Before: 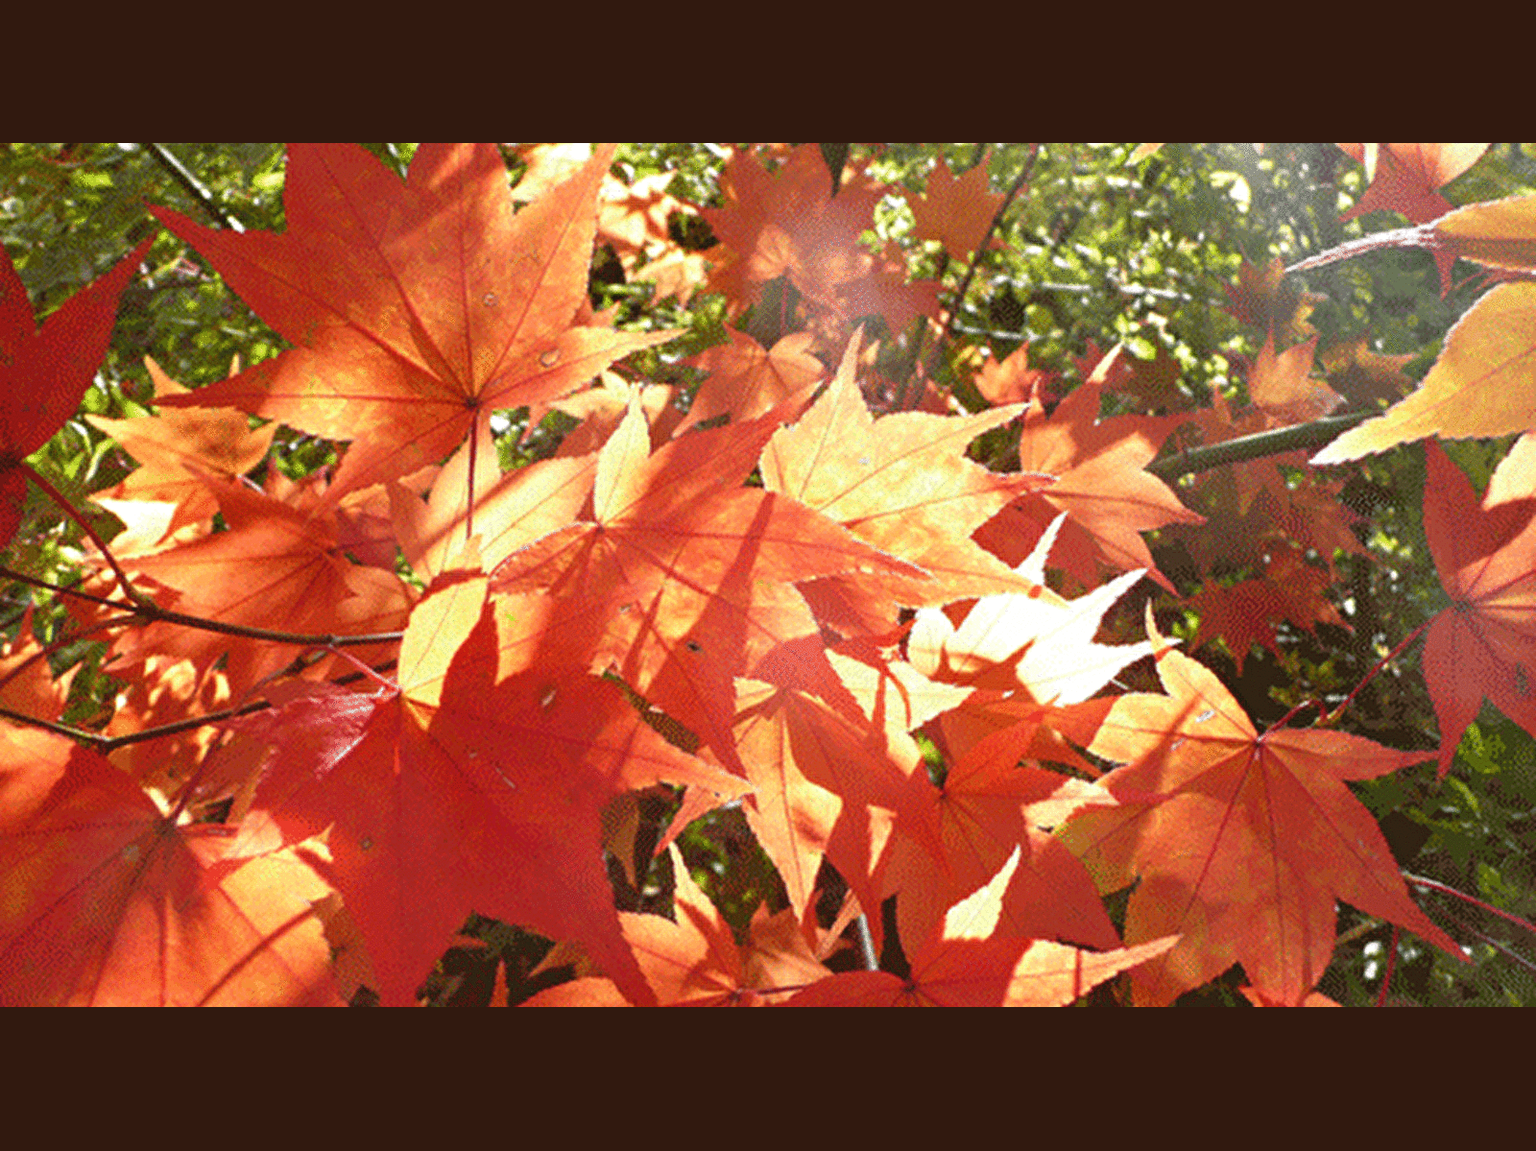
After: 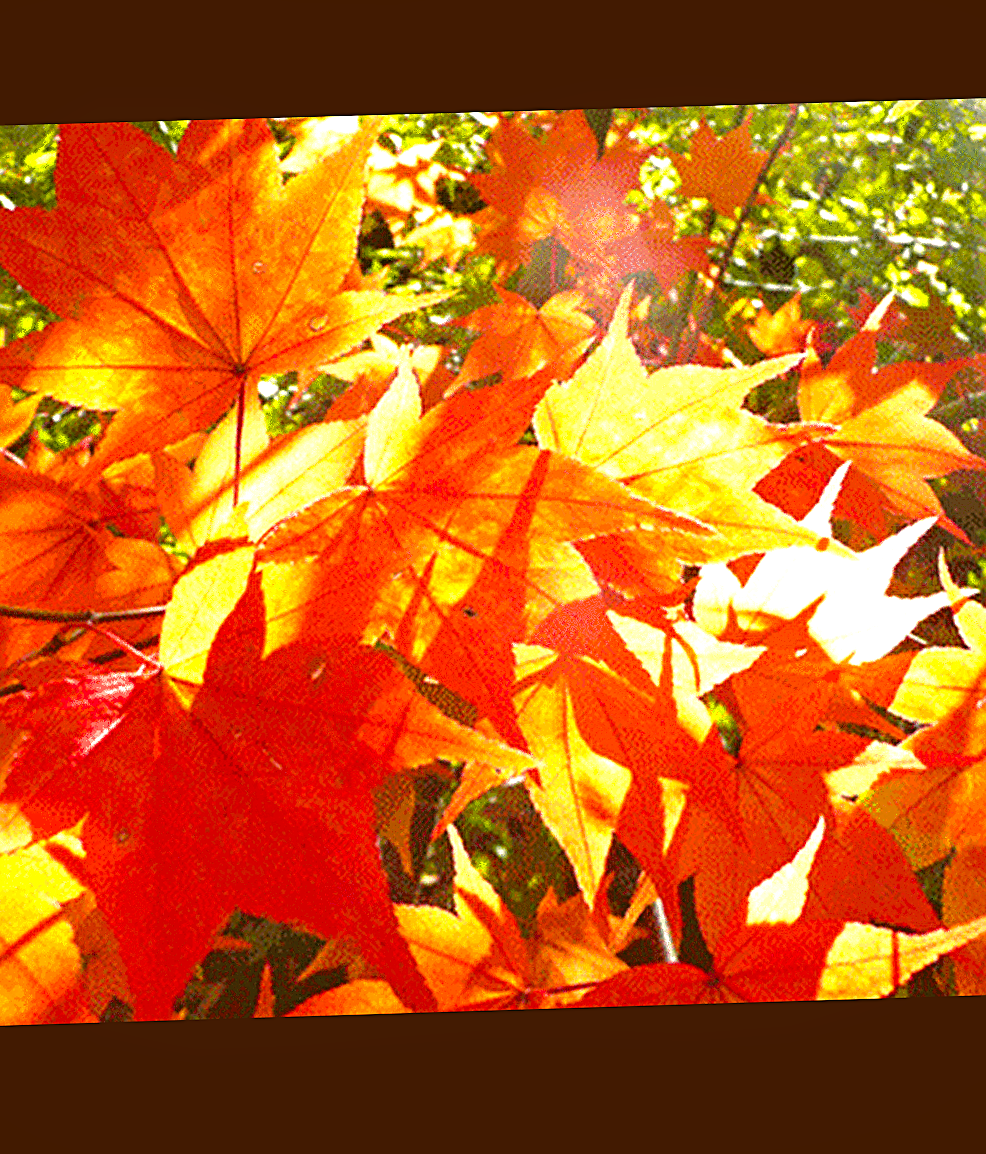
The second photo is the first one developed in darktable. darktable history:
rotate and perspective: rotation -1.68°, lens shift (vertical) -0.146, crop left 0.049, crop right 0.912, crop top 0.032, crop bottom 0.96
crop and rotate: left 14.385%, right 18.948%
exposure: black level correction 0.001, exposure 0.675 EV, compensate highlight preservation false
local contrast: mode bilateral grid, contrast 100, coarseness 100, detail 91%, midtone range 0.2
velvia: on, module defaults
sharpen: on, module defaults
color balance rgb: linear chroma grading › global chroma 15%, perceptual saturation grading › global saturation 30%
